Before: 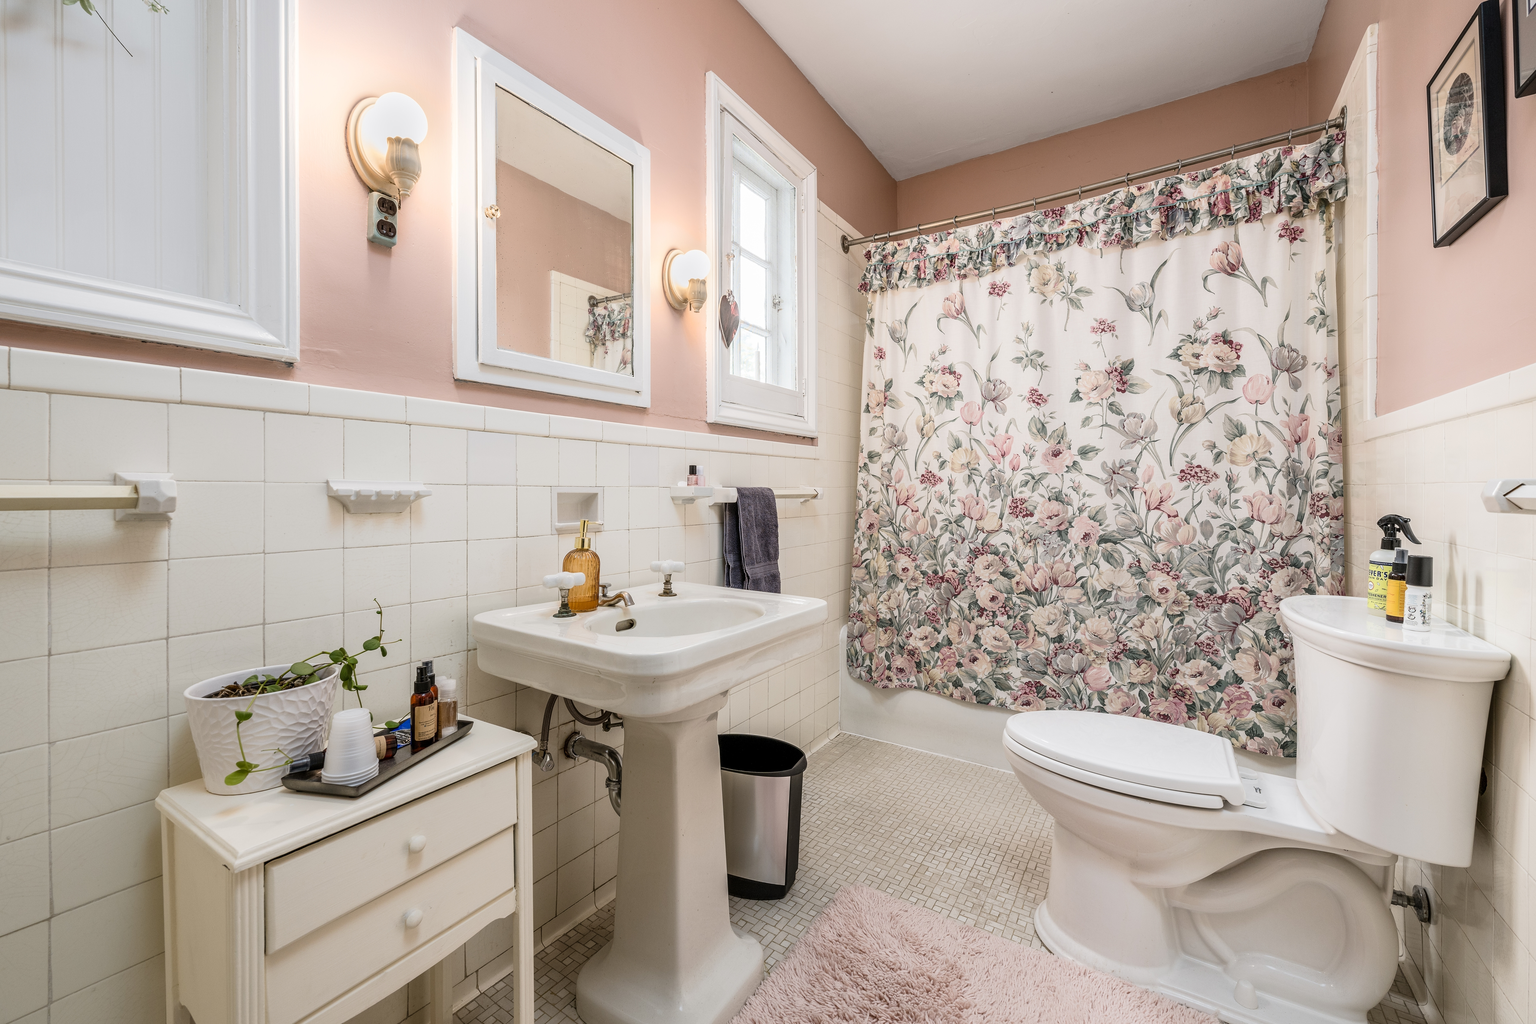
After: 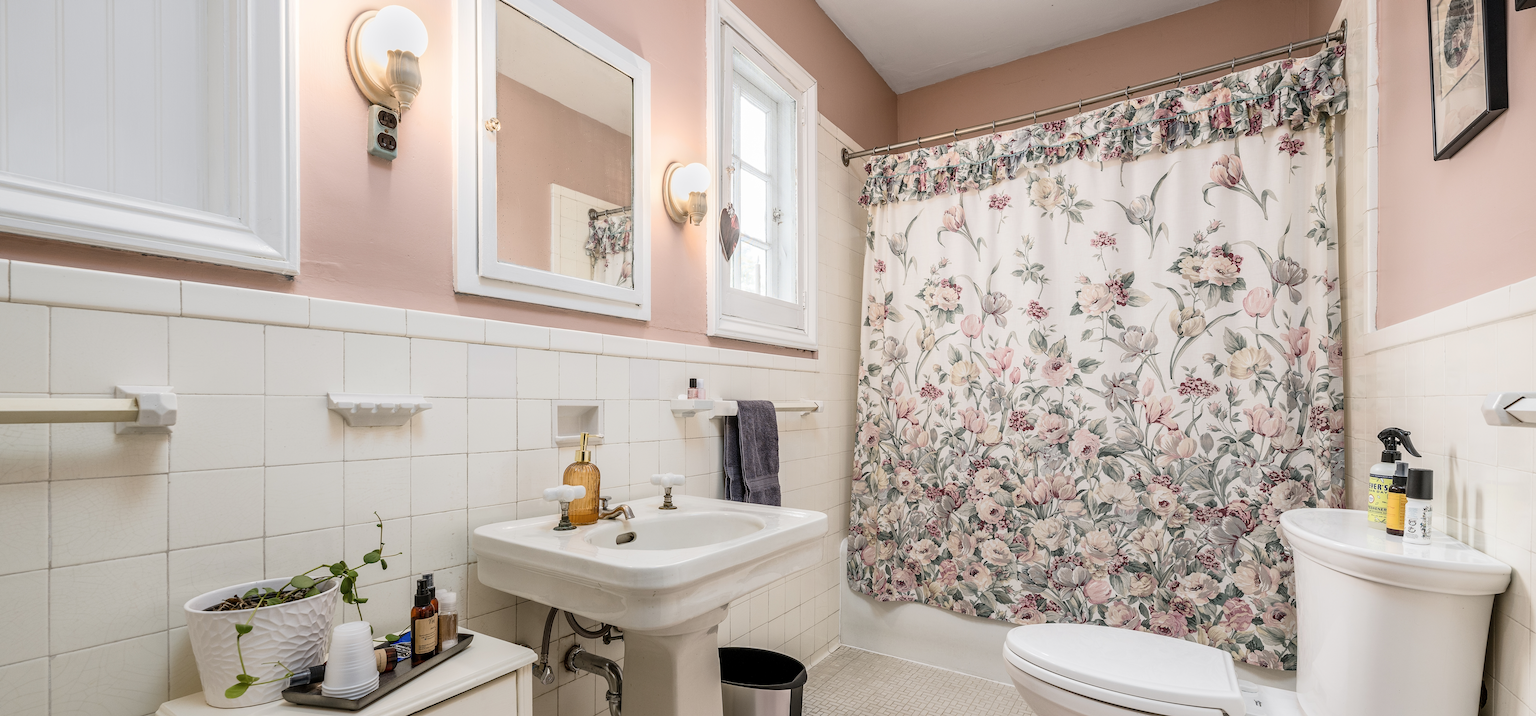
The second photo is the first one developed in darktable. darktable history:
contrast brightness saturation: saturation -0.061
crop and rotate: top 8.536%, bottom 21.477%
